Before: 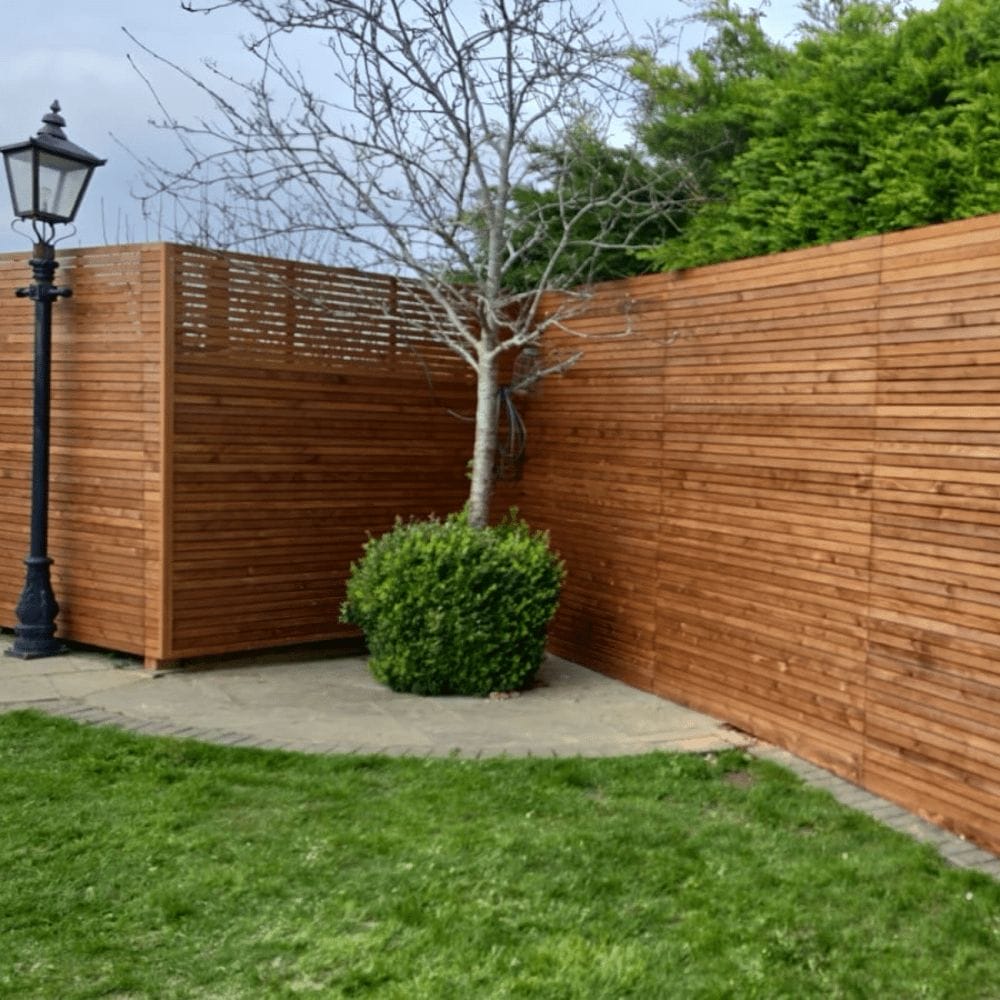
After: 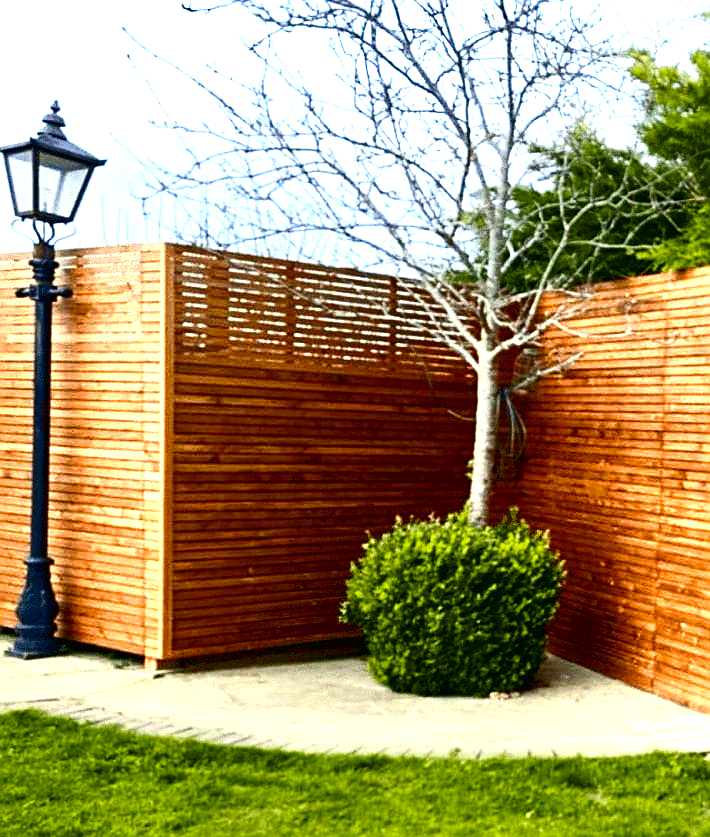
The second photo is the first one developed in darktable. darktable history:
sharpen: on, module defaults
contrast brightness saturation: contrast 0.205, brightness -0.103, saturation 0.096
crop: right 28.955%, bottom 16.207%
color balance rgb: shadows lift › hue 84.67°, linear chroma grading › shadows -6.888%, linear chroma grading › highlights -6.473%, linear chroma grading › global chroma -10.63%, linear chroma grading › mid-tones -8.236%, perceptual saturation grading › global saturation 0.04%, perceptual saturation grading › mid-tones 6.163%, perceptual saturation grading › shadows 72.318%, global vibrance 30.401%, contrast 9.605%
color zones: curves: ch0 [(0.099, 0.624) (0.257, 0.596) (0.384, 0.376) (0.529, 0.492) (0.697, 0.564) (0.768, 0.532) (0.908, 0.644)]; ch1 [(0.112, 0.564) (0.254, 0.612) (0.432, 0.676) (0.592, 0.456) (0.743, 0.684) (0.888, 0.536)]; ch2 [(0.25, 0.5) (0.469, 0.36) (0.75, 0.5)]
exposure: black level correction 0, exposure 1.103 EV, compensate exposure bias true, compensate highlight preservation false
